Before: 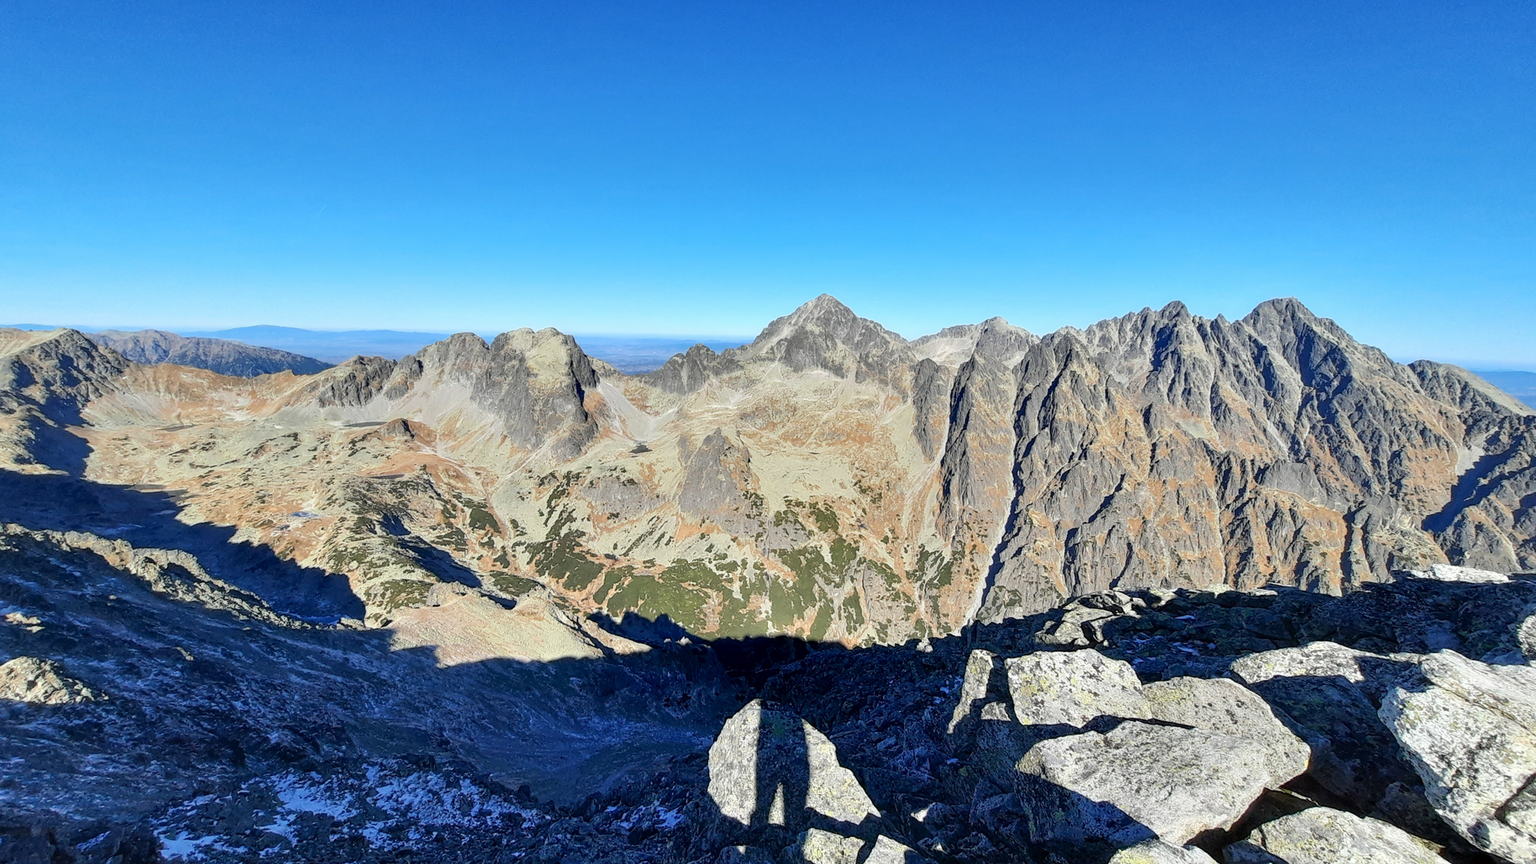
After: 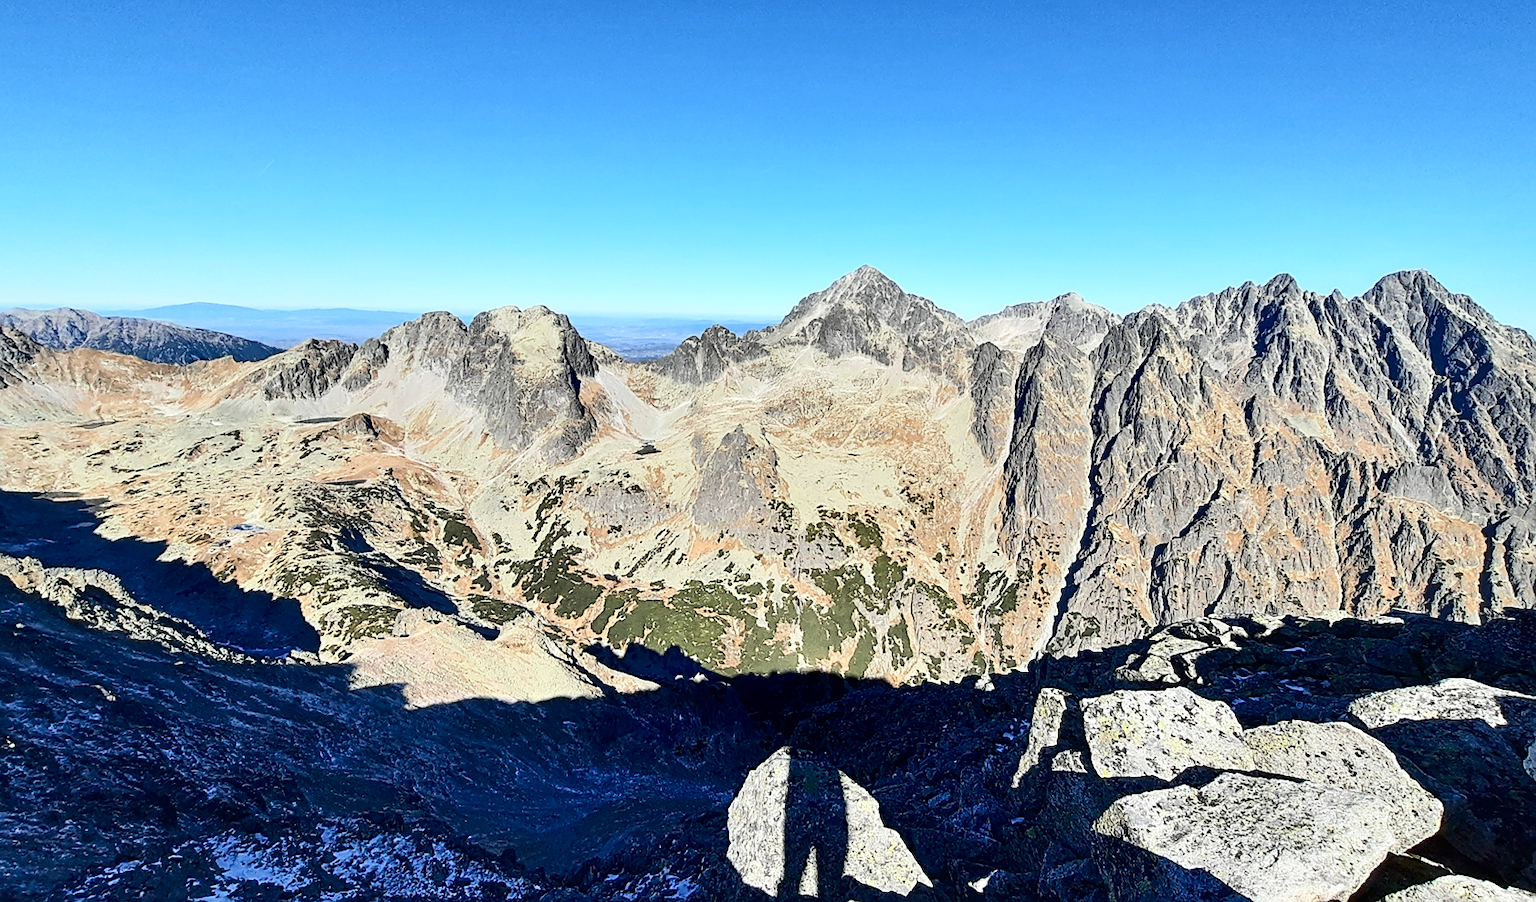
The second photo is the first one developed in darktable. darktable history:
crop: left 6.267%, top 8.227%, right 9.549%, bottom 3.815%
contrast brightness saturation: contrast 0.277
sharpen: on, module defaults
